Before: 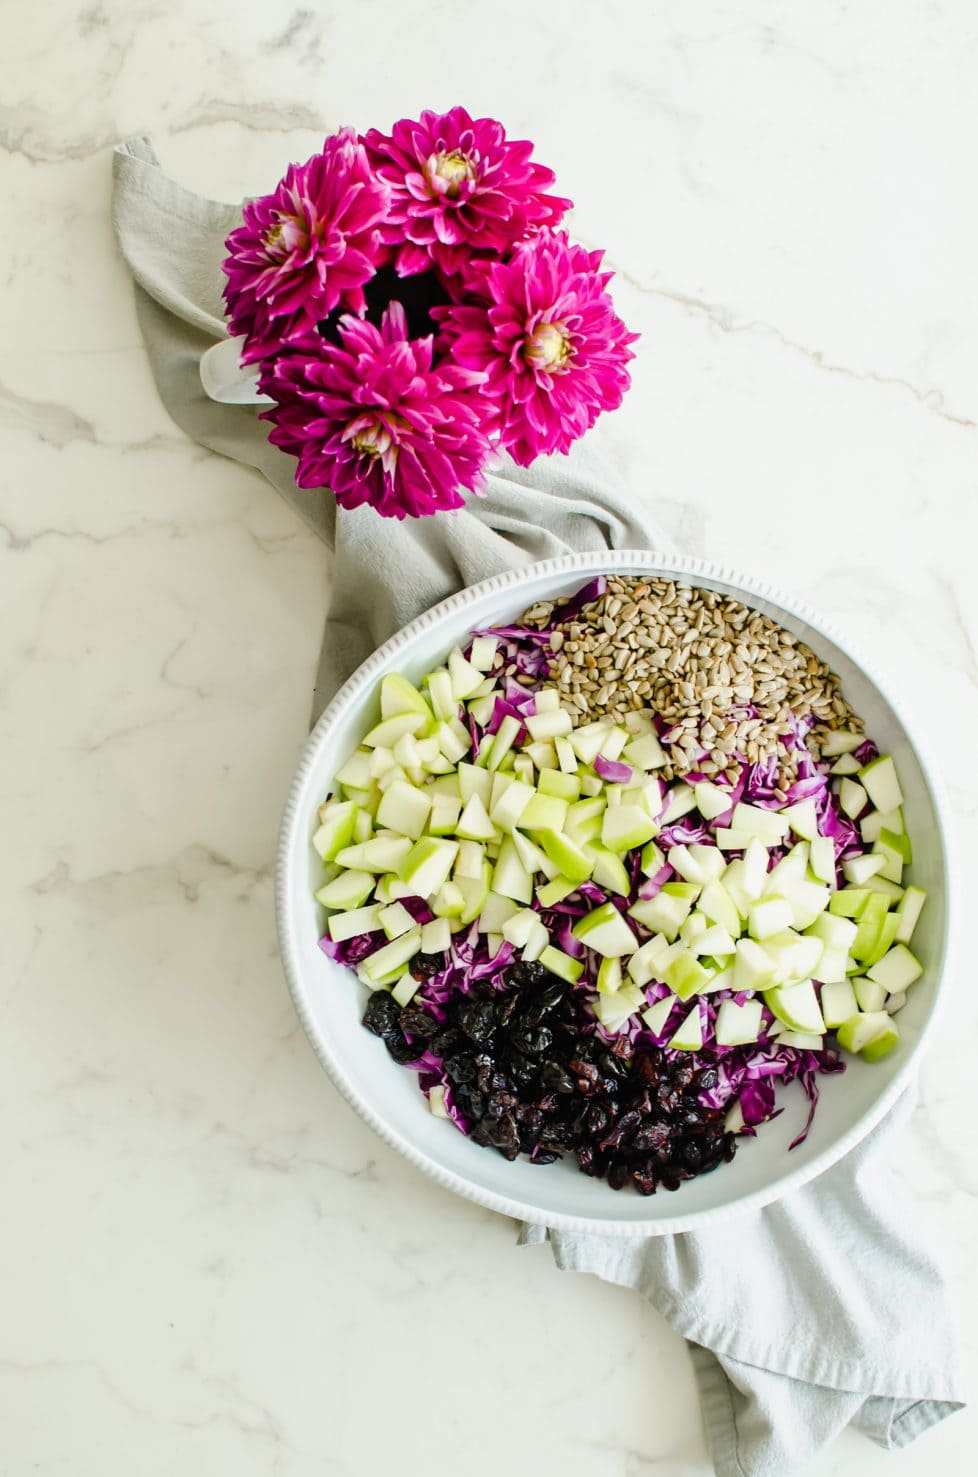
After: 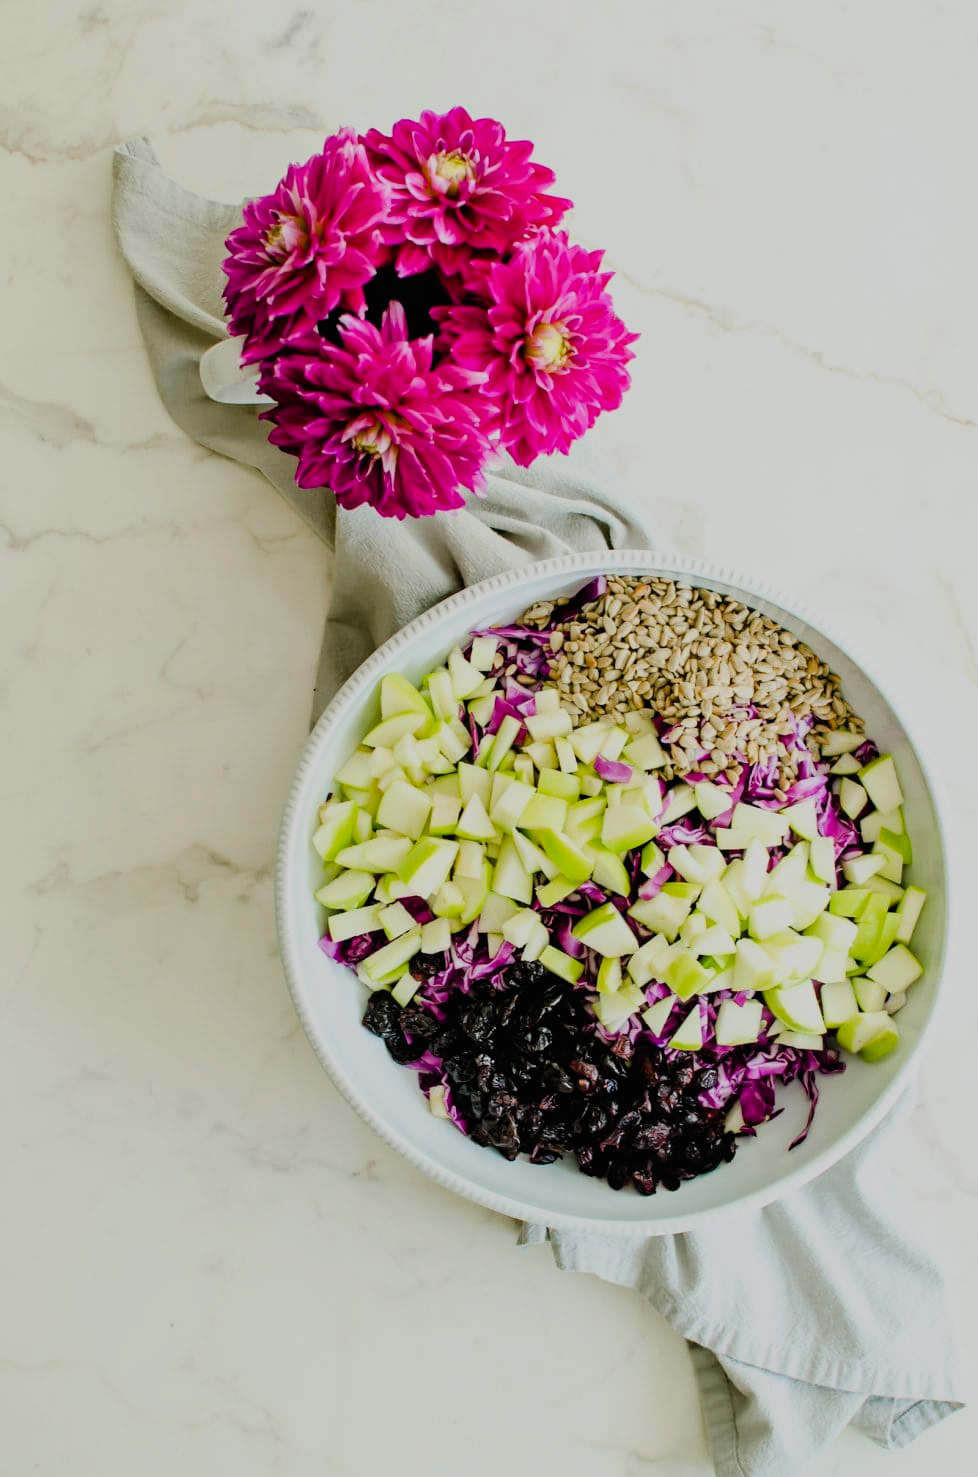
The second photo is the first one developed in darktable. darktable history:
filmic rgb: black relative exposure -7.65 EV, white relative exposure 4.56 EV, threshold 5.95 EV, hardness 3.61, color science v6 (2022), enable highlight reconstruction true
contrast brightness saturation: contrast -0.011, brightness -0.006, saturation 0.043
haze removal: compatibility mode true, adaptive false
